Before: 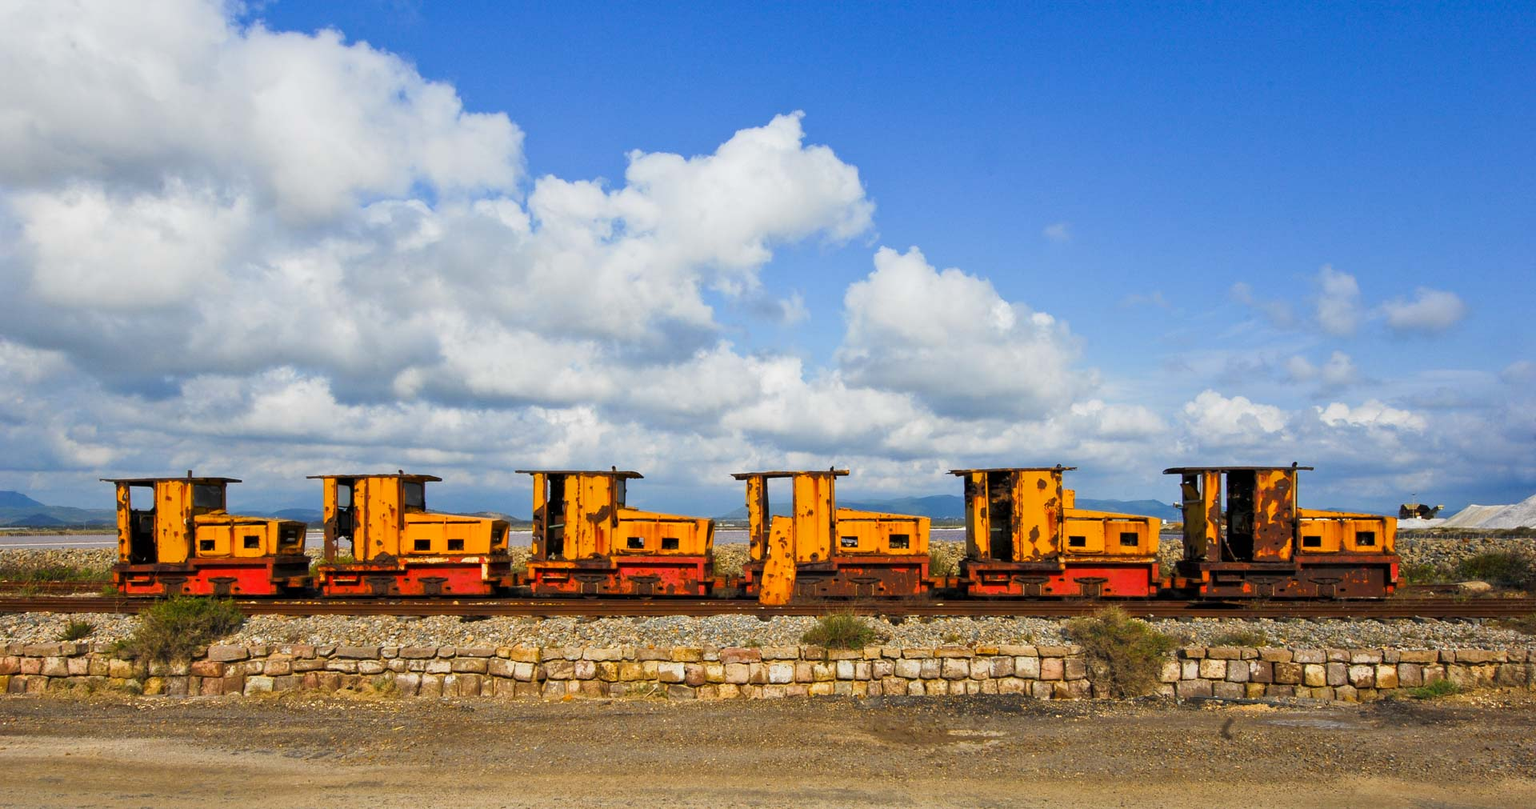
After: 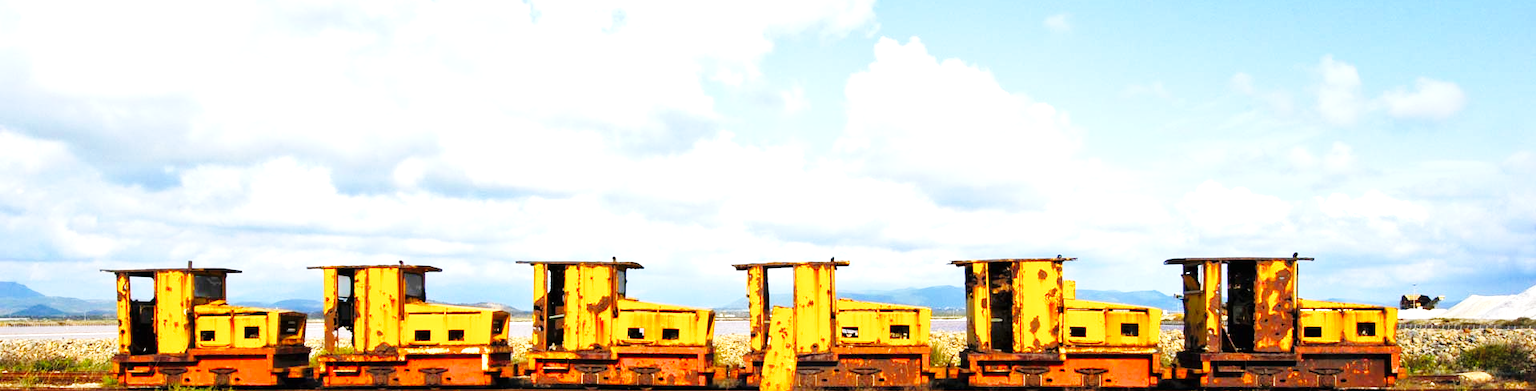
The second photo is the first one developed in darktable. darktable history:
base curve: curves: ch0 [(0, 0) (0.036, 0.025) (0.121, 0.166) (0.206, 0.329) (0.605, 0.79) (1, 1)], preserve colors none
exposure: black level correction 0, exposure 1.2 EV, compensate exposure bias true, compensate highlight preservation false
crop and rotate: top 26.056%, bottom 25.543%
